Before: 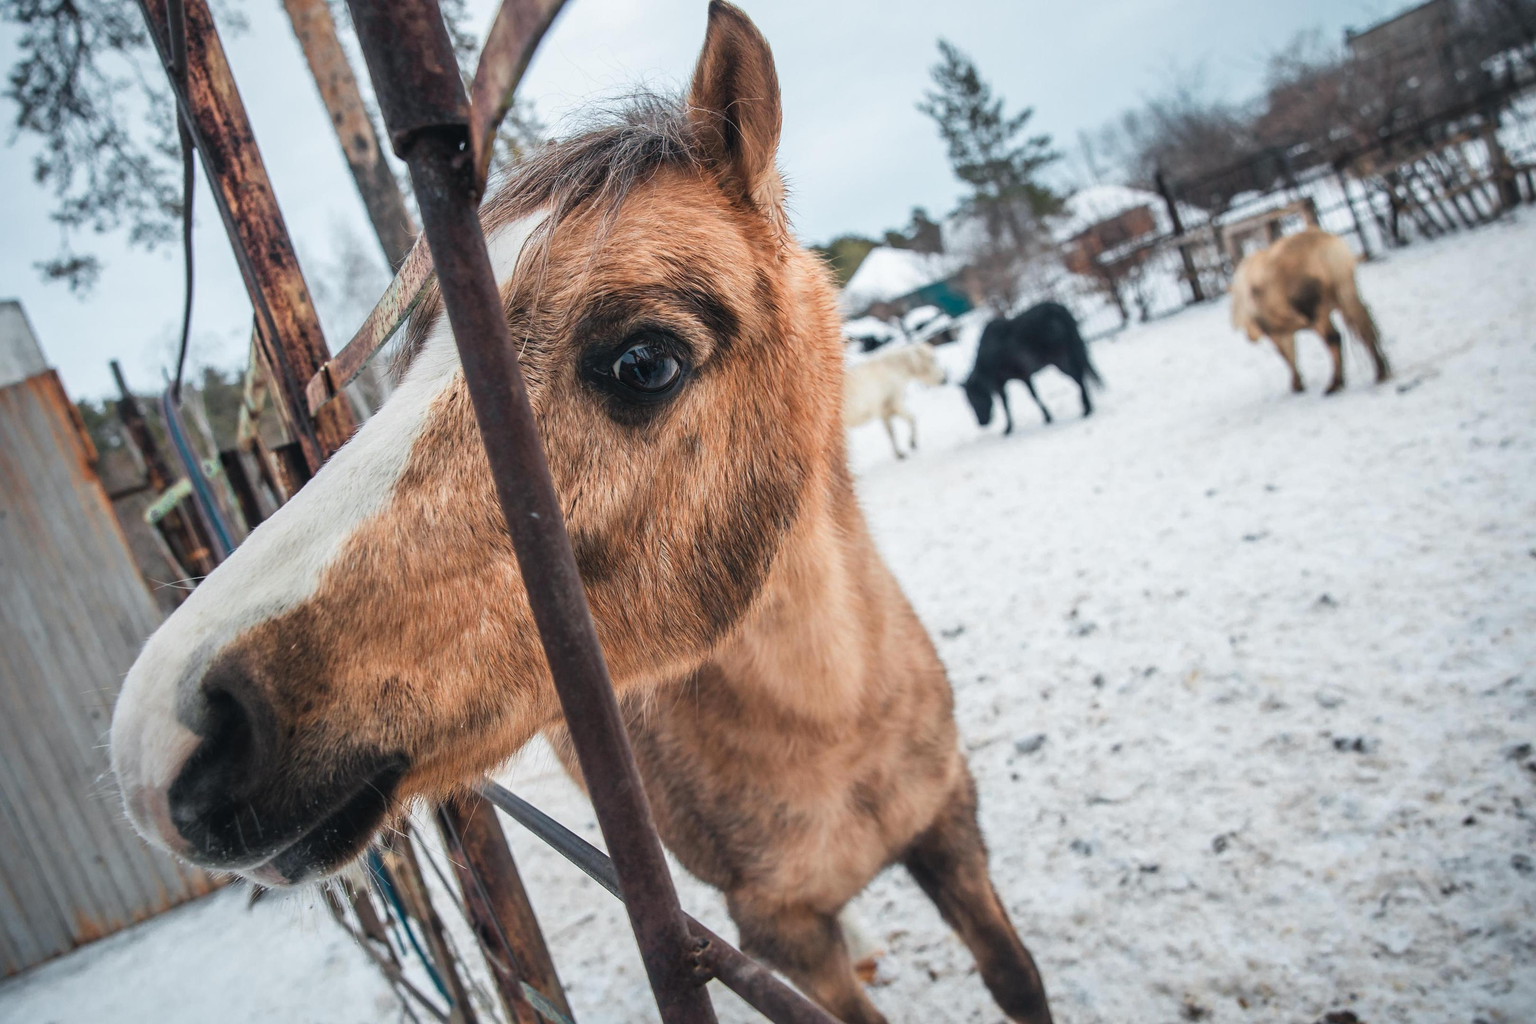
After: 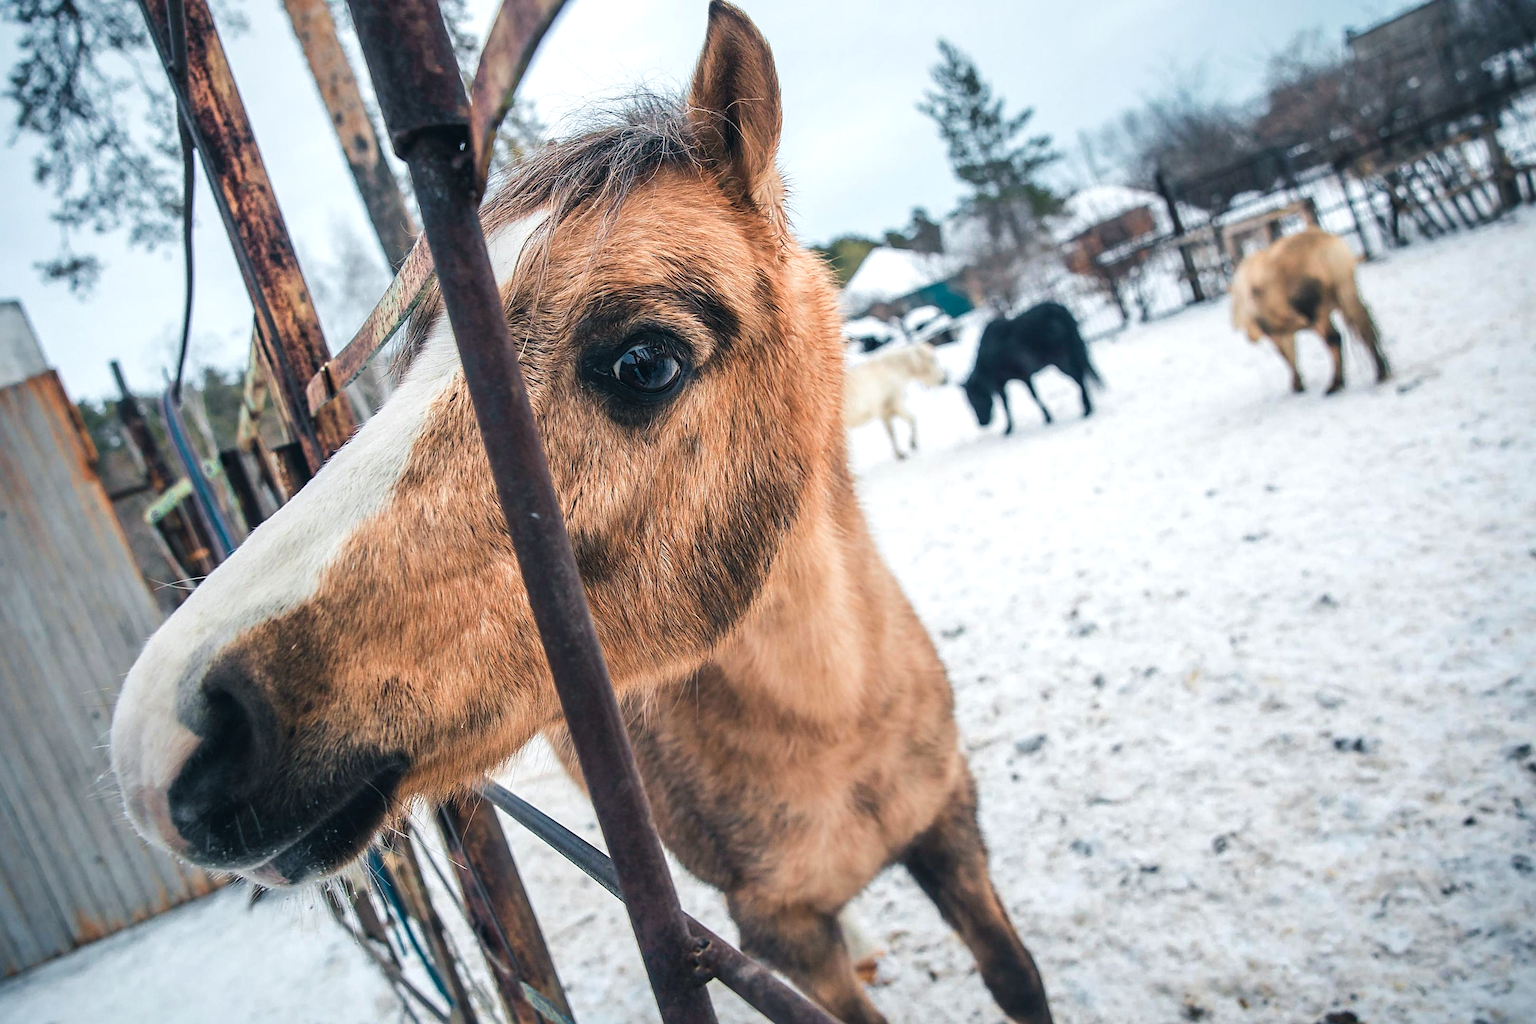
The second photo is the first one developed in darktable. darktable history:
color balance rgb: shadows lift › chroma 5.594%, shadows lift › hue 239.82°, perceptual saturation grading › global saturation -1.684%, perceptual saturation grading › highlights -8.22%, perceptual saturation grading › mid-tones 7.574%, perceptual saturation grading › shadows 4.457%, perceptual brilliance grading › highlights 6.85%, perceptual brilliance grading › mid-tones 18.035%, perceptual brilliance grading › shadows -5.456%
sharpen: on, module defaults
velvia: strength 14.49%
